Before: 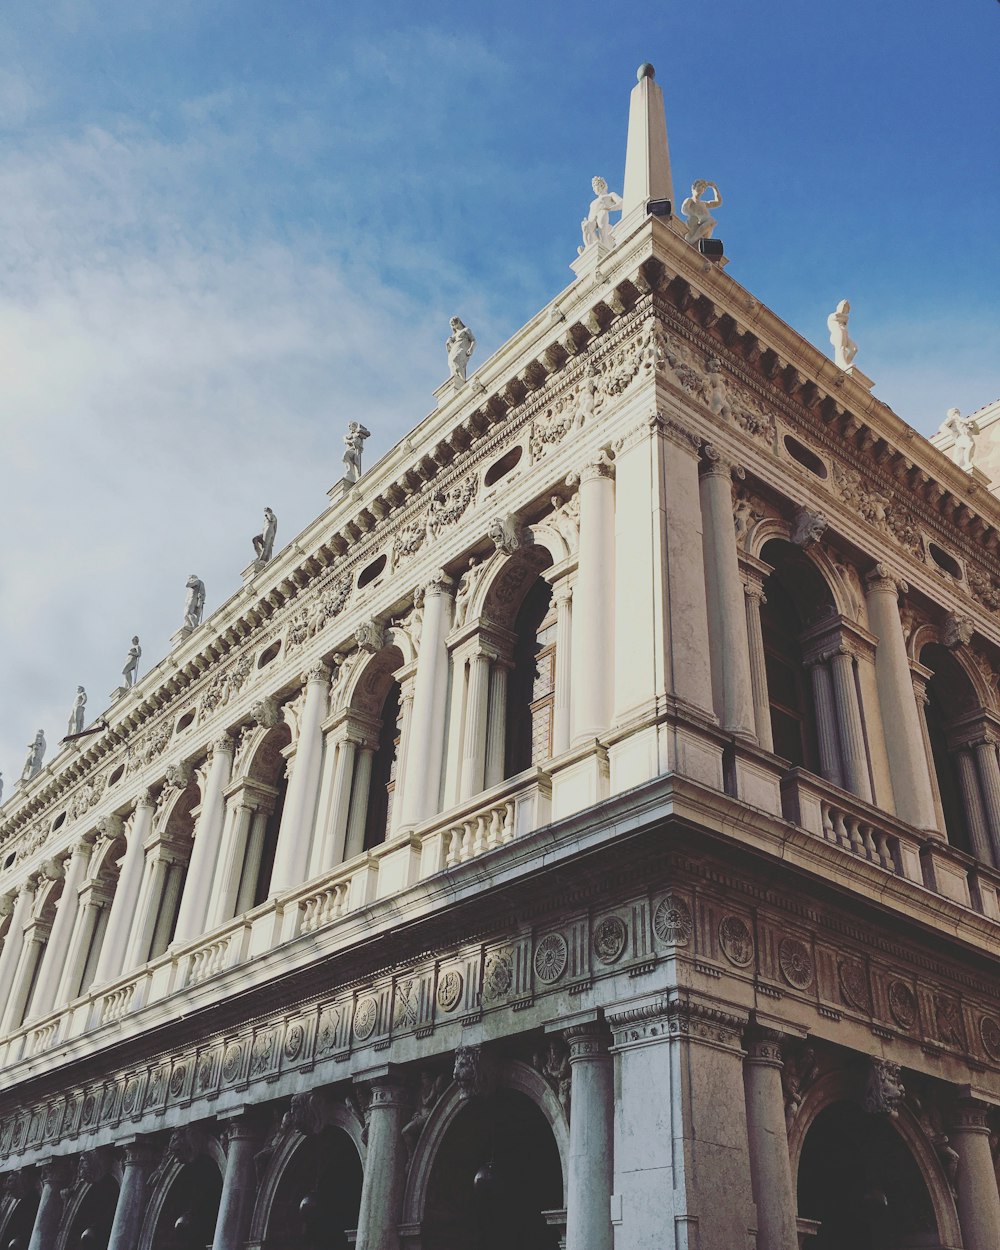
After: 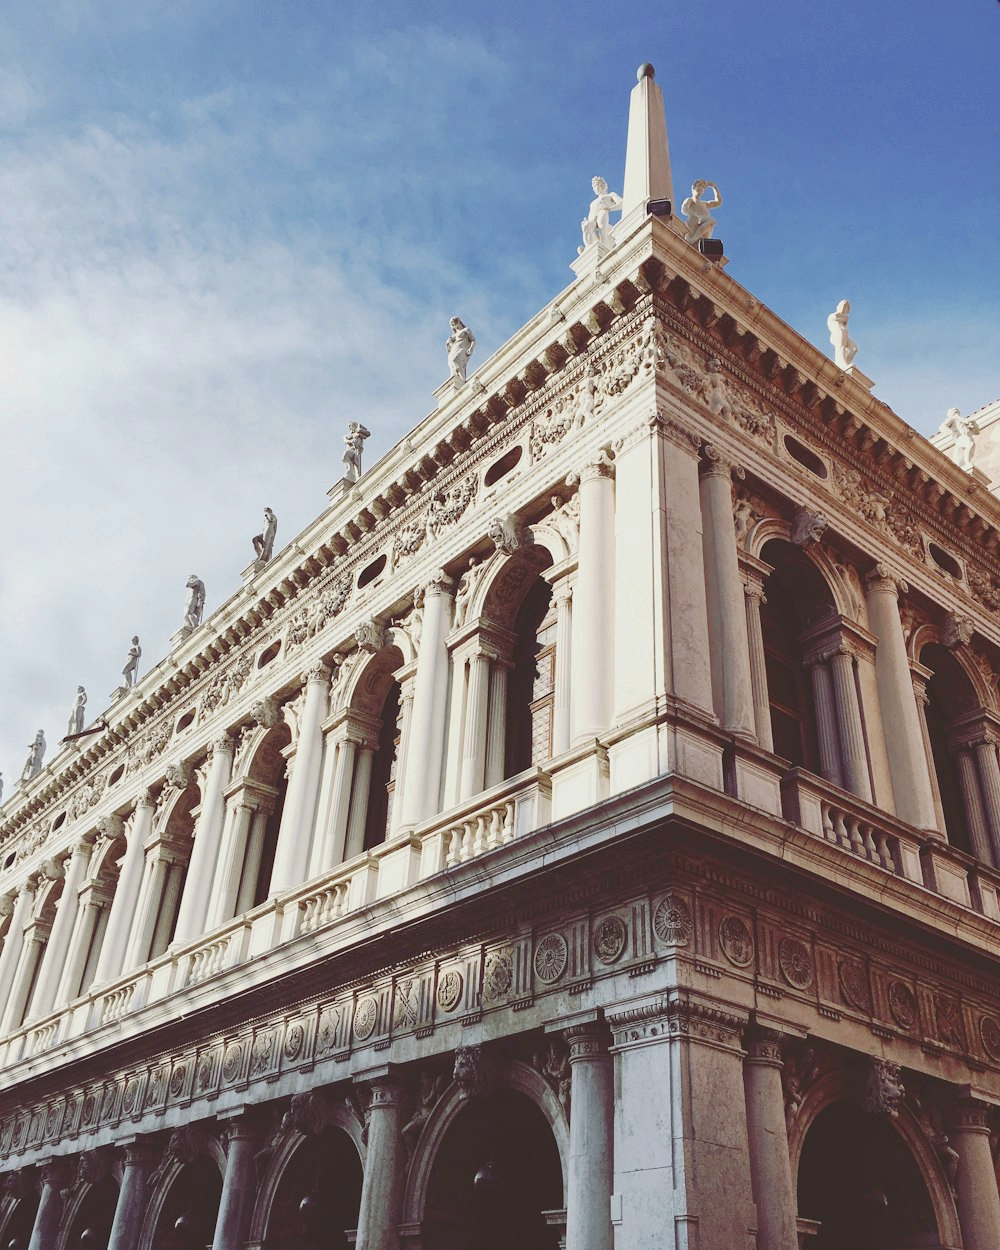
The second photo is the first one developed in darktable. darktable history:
color balance rgb: shadows lift › chroma 4.428%, shadows lift › hue 27.65°, linear chroma grading › shadows -2.408%, linear chroma grading › highlights -14.643%, linear chroma grading › global chroma -9.97%, linear chroma grading › mid-tones -10.166%, perceptual saturation grading › global saturation 20%, perceptual saturation grading › highlights -24.872%, perceptual saturation grading › shadows 50.109%, perceptual brilliance grading › highlights 8.251%, perceptual brilliance grading › mid-tones 3.962%, perceptual brilliance grading › shadows 2.389%
